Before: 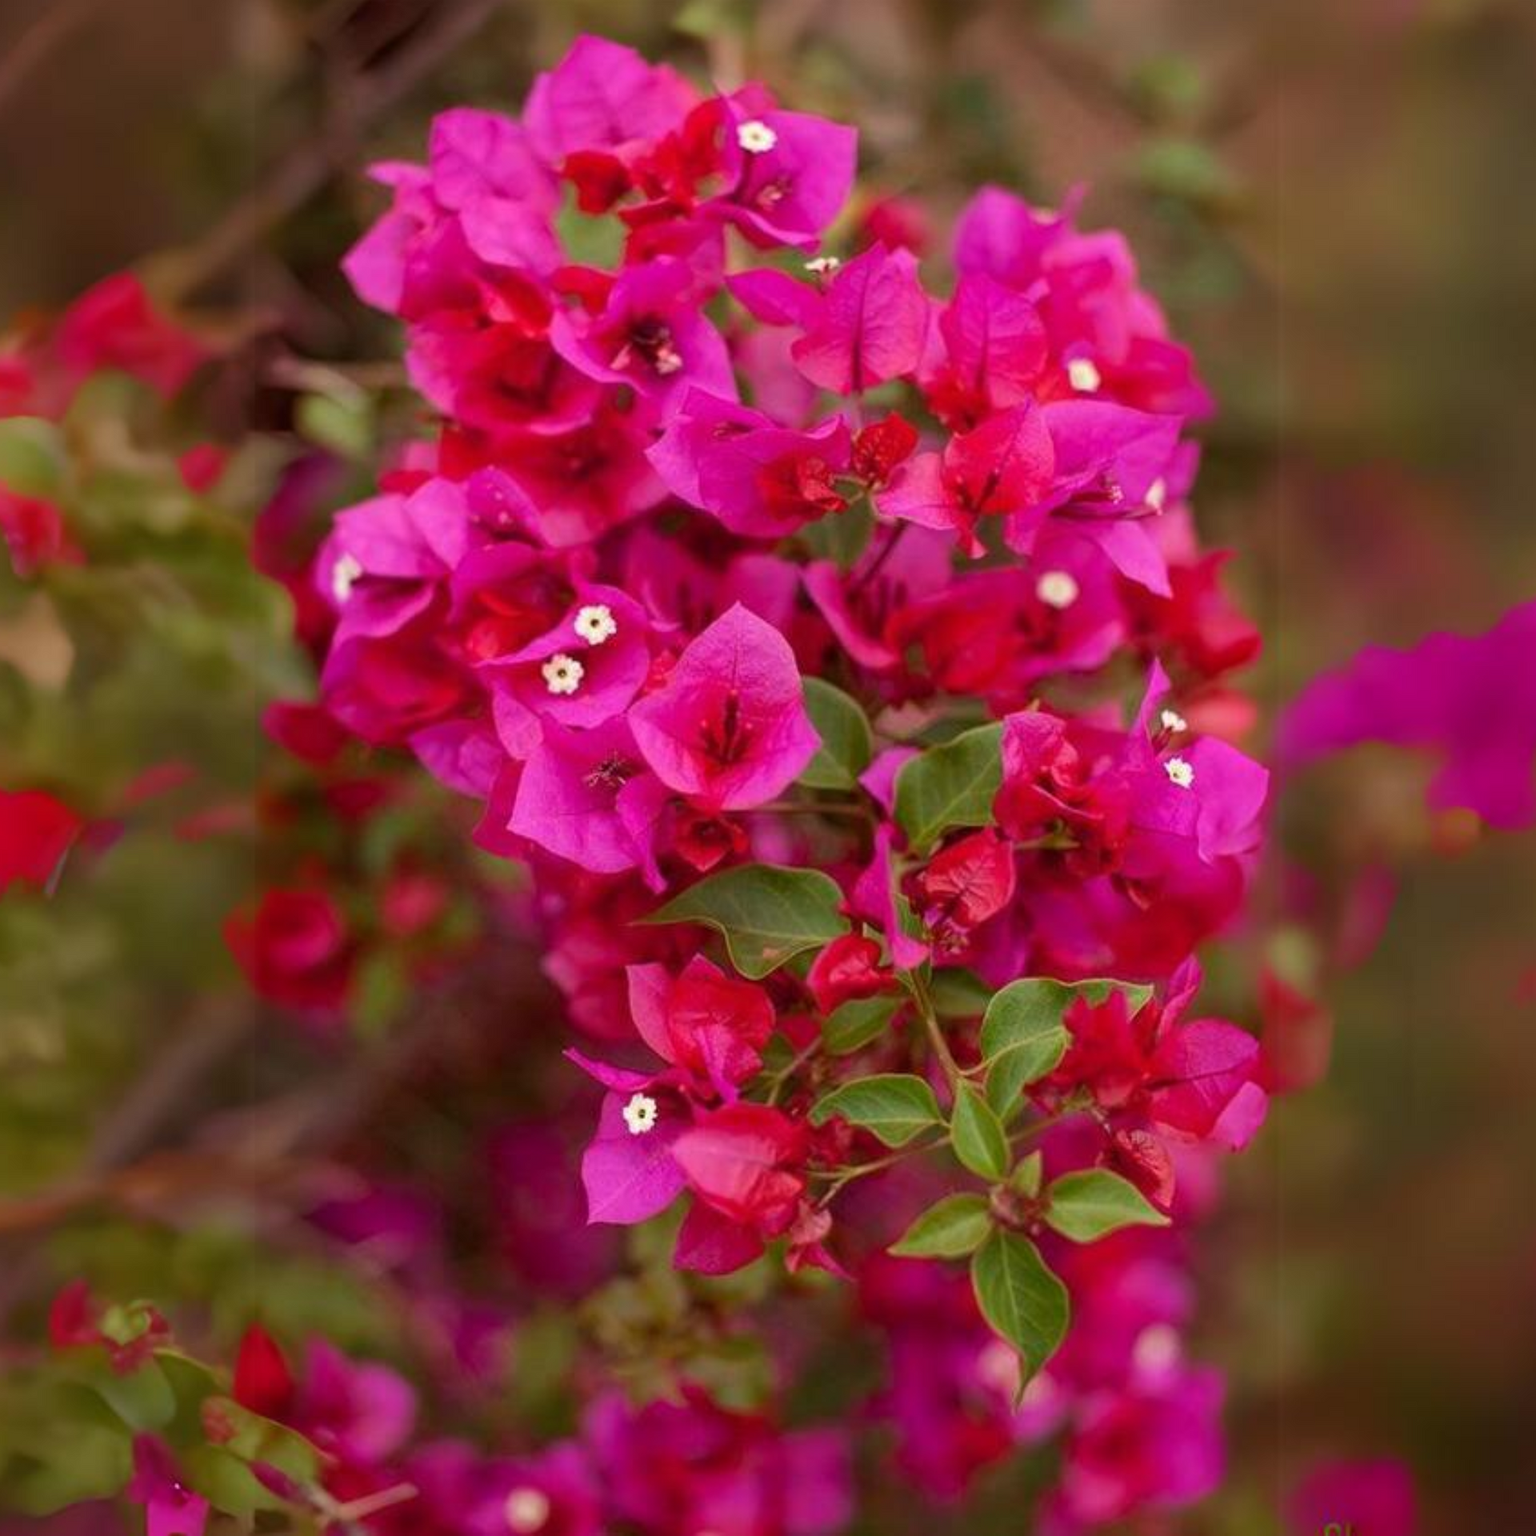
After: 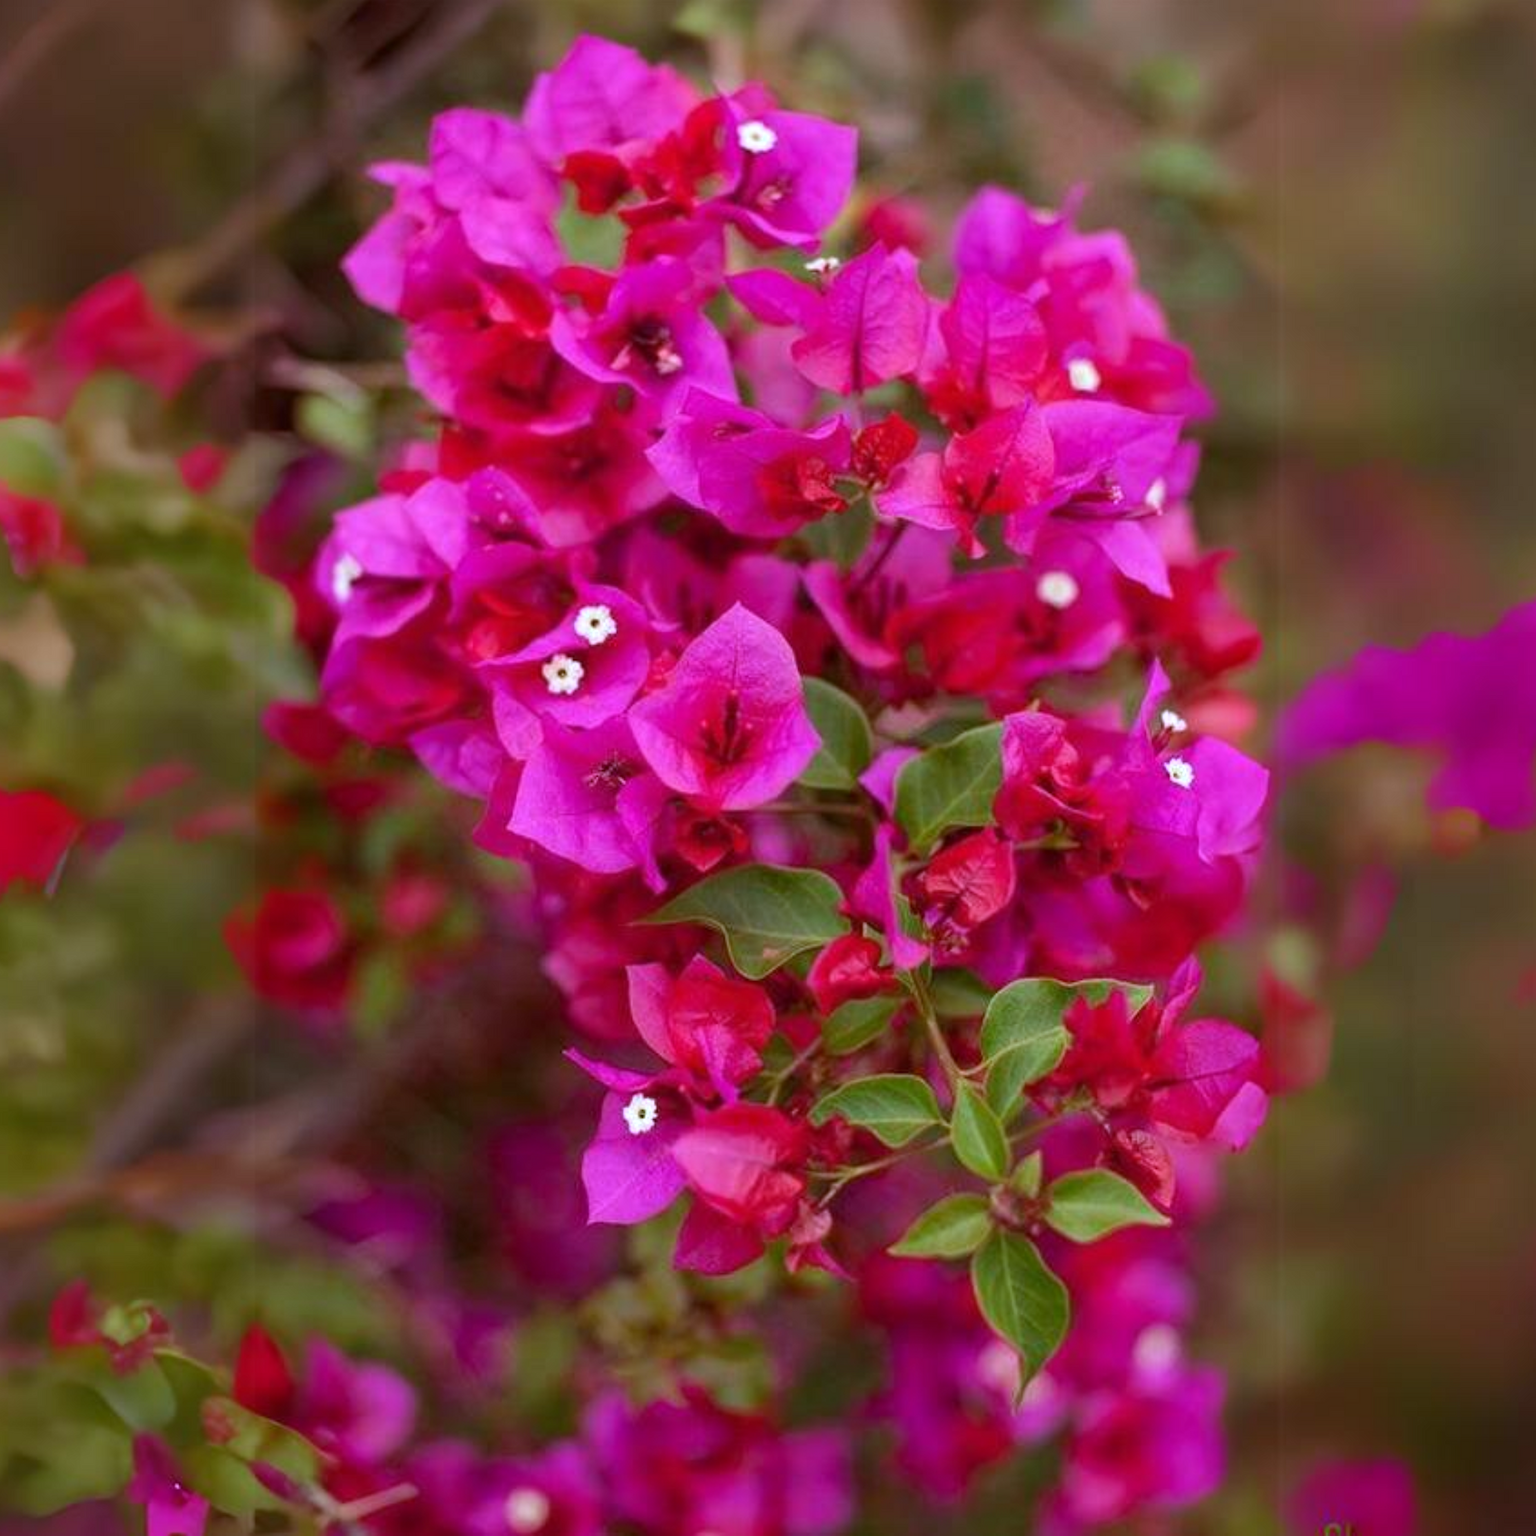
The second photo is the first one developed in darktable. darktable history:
exposure: exposure 0.127 EV, compensate highlight preservation false
white balance: red 0.948, green 1.02, blue 1.176
